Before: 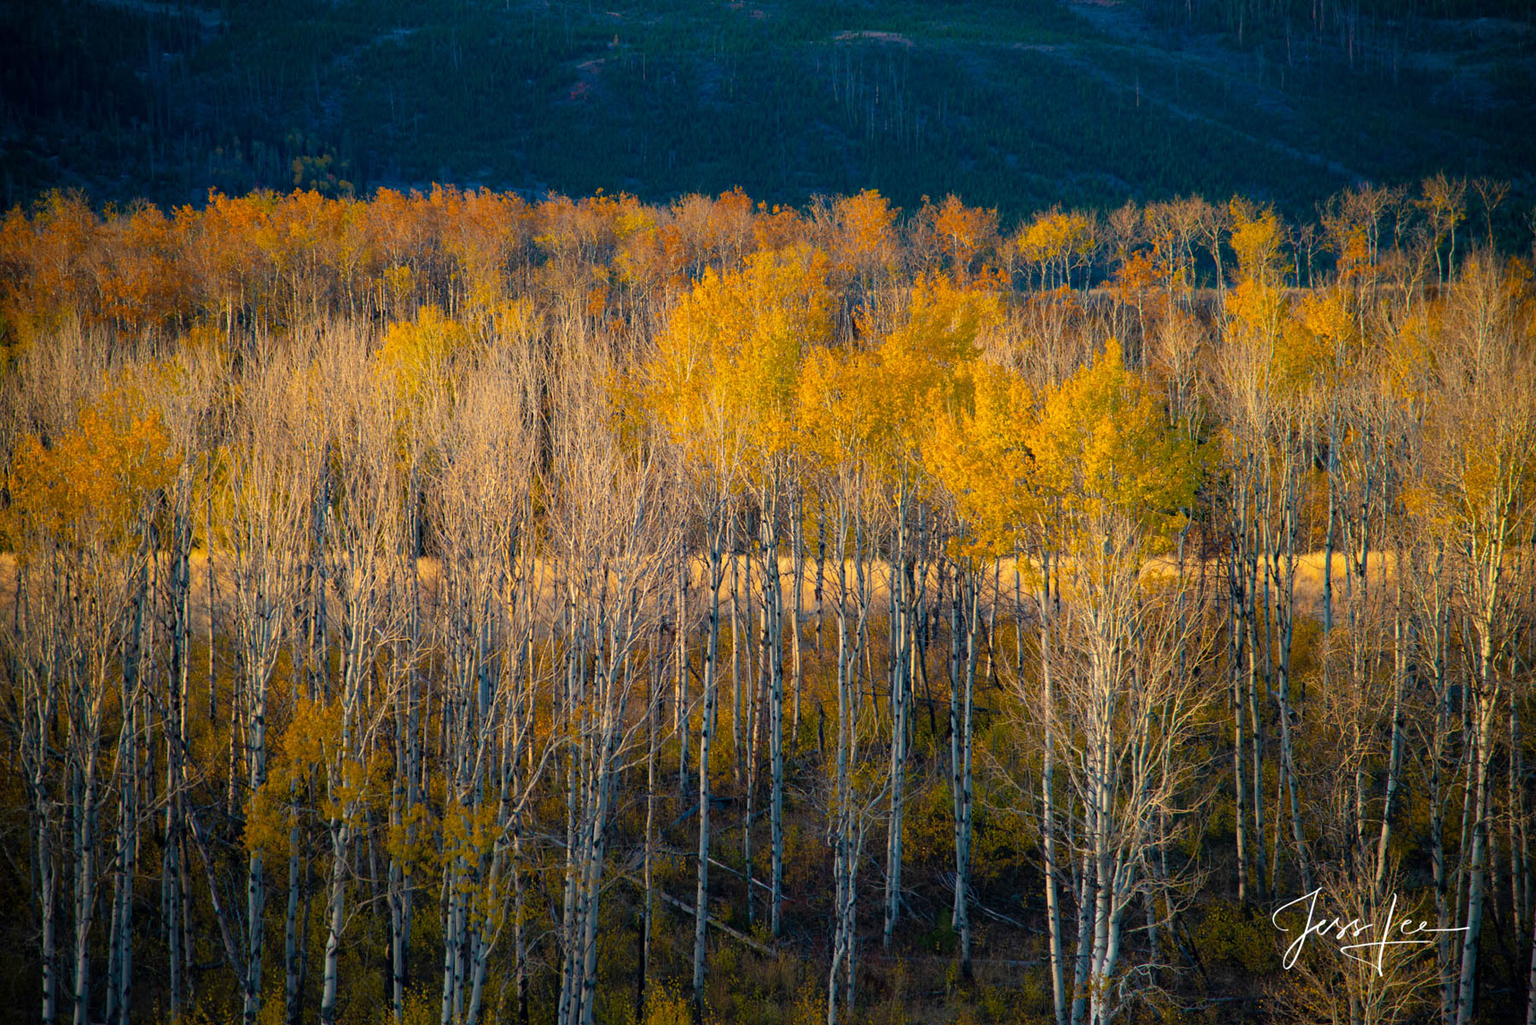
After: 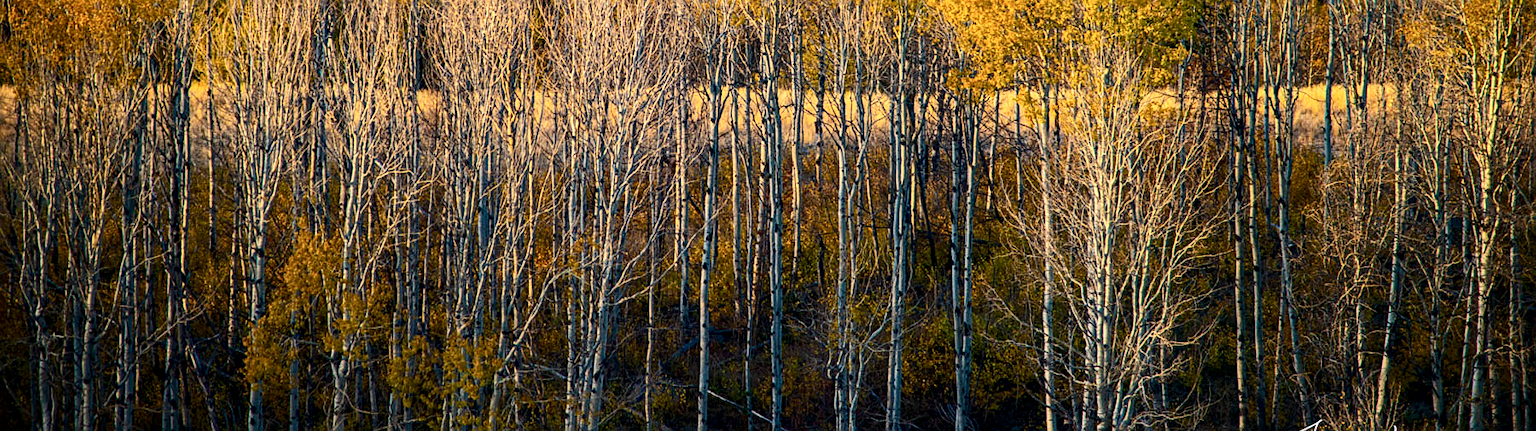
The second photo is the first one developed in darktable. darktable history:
sharpen: on, module defaults
local contrast: on, module defaults
crop: top 45.636%, bottom 12.178%
contrast brightness saturation: contrast 0.27
